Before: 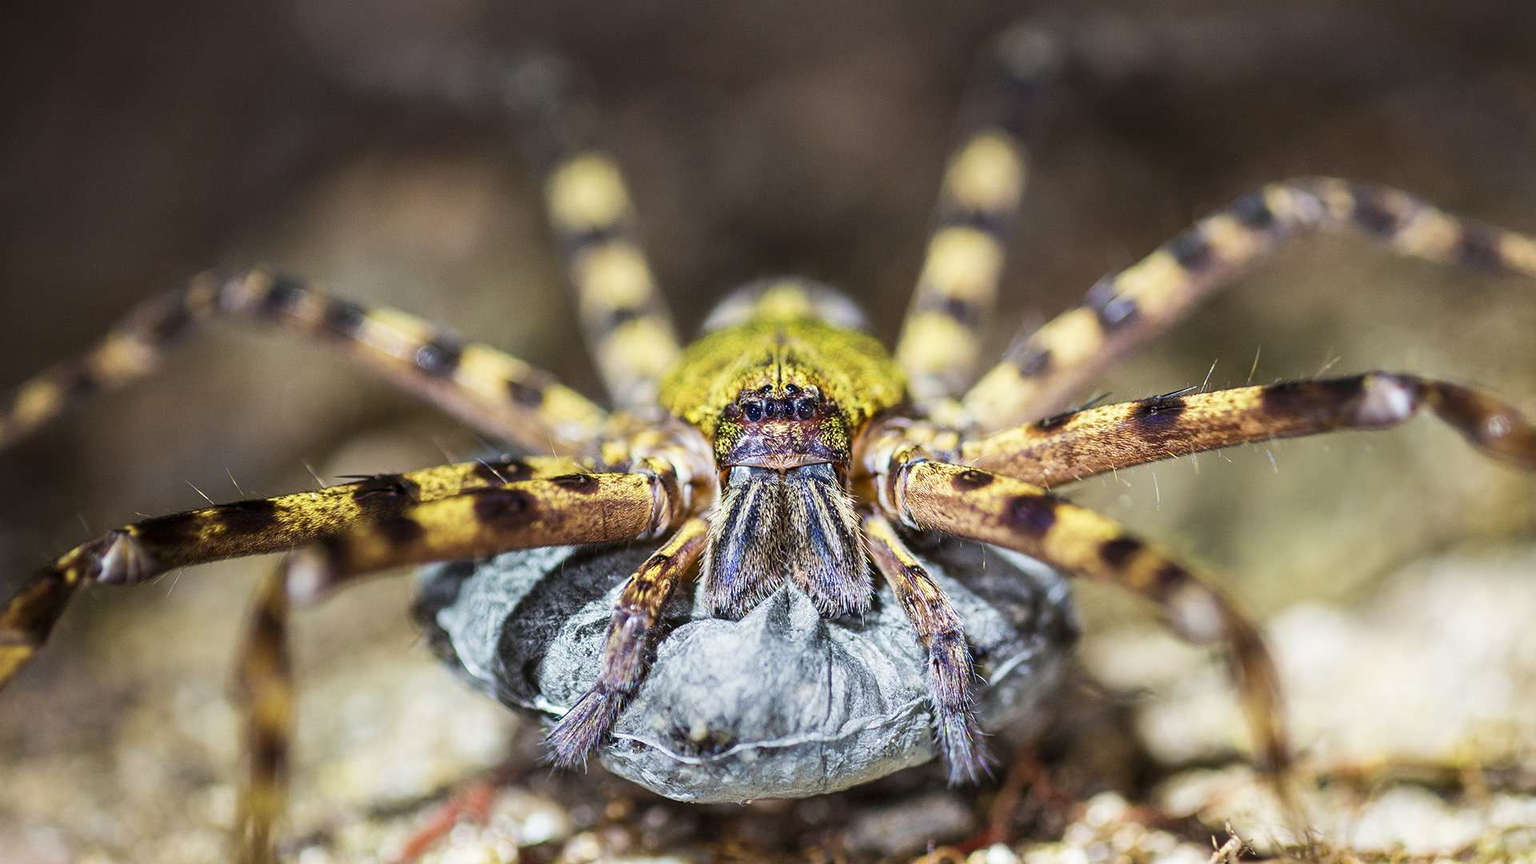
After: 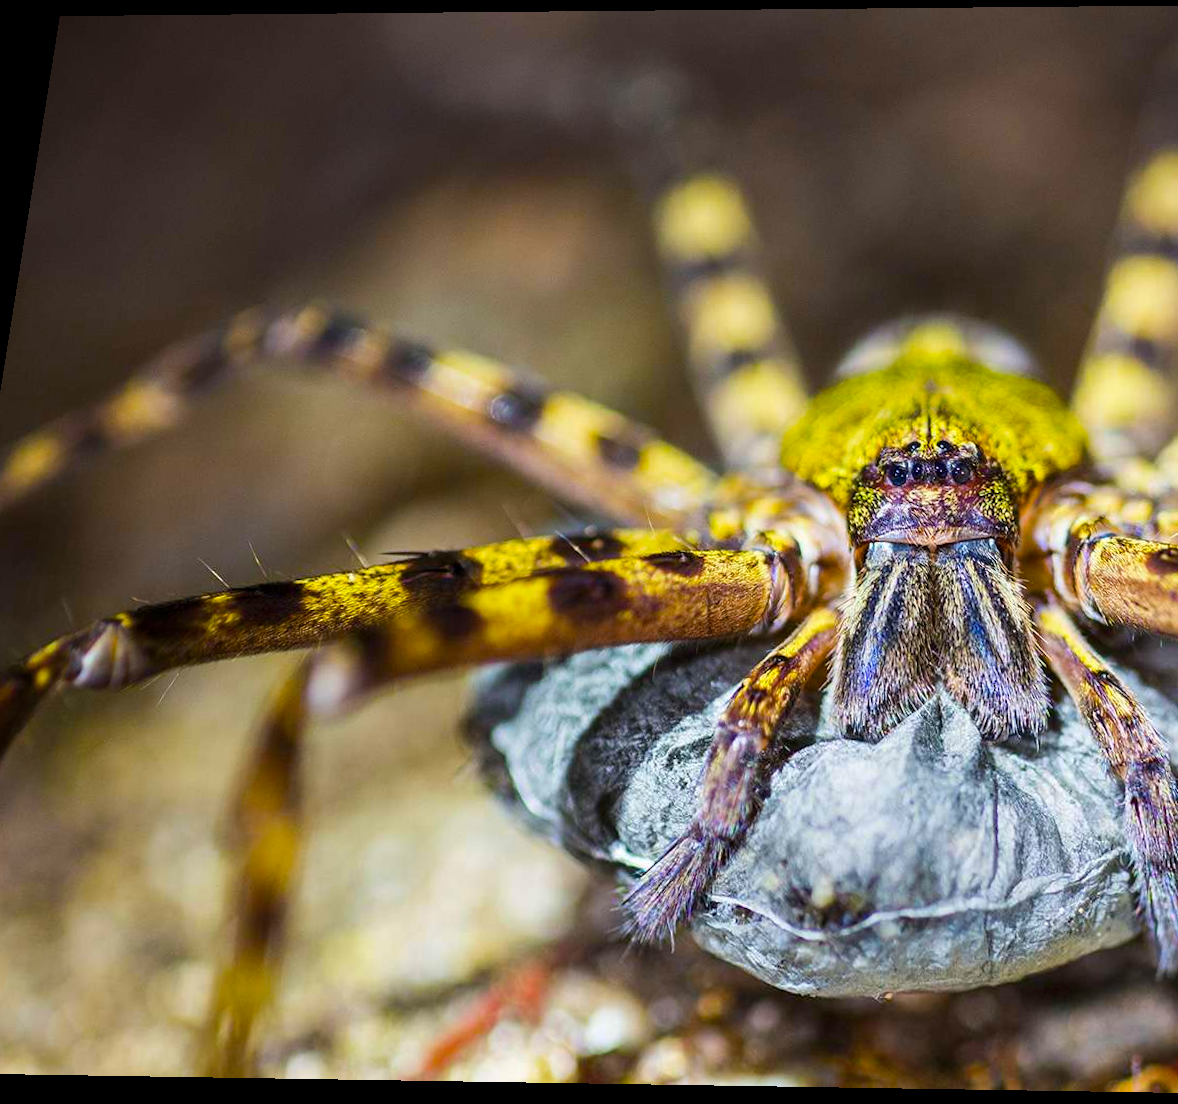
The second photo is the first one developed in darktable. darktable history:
color balance rgb: linear chroma grading › global chroma 15%, perceptual saturation grading › global saturation 30%
rotate and perspective: rotation 0.128°, lens shift (vertical) -0.181, lens shift (horizontal) -0.044, shear 0.001, automatic cropping off
crop: left 5.114%, right 38.589%
